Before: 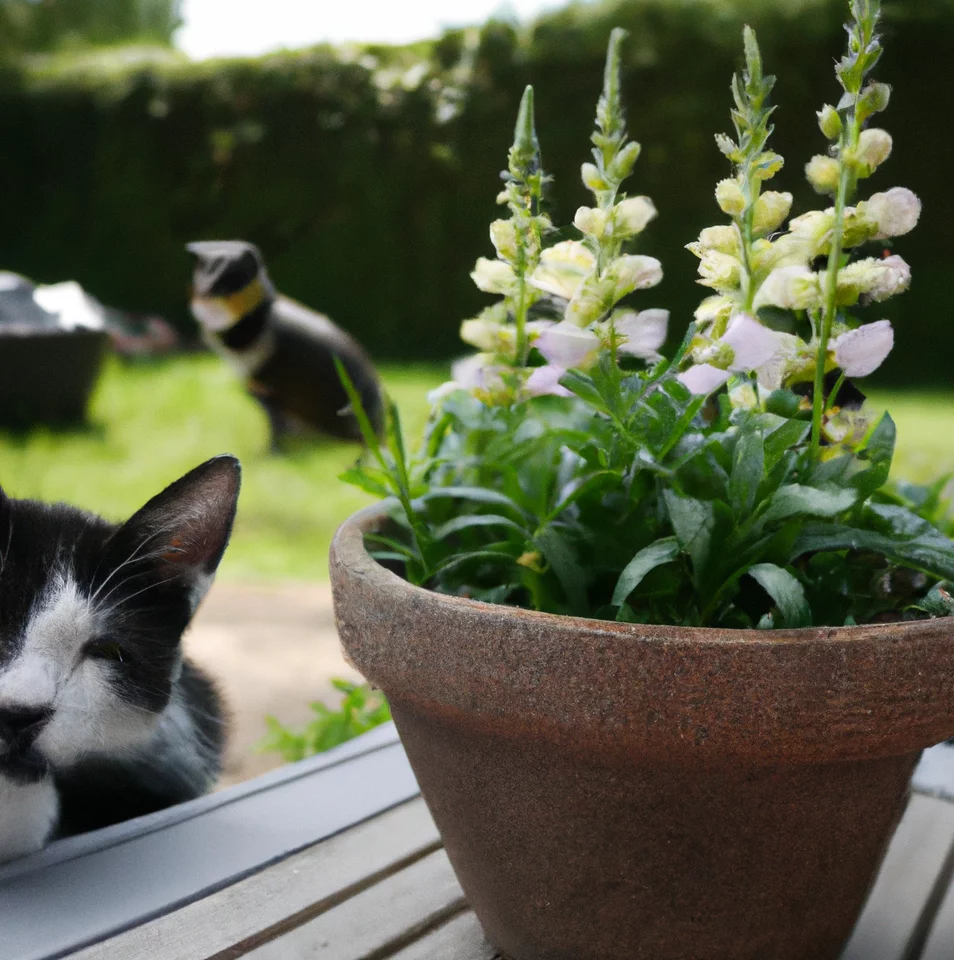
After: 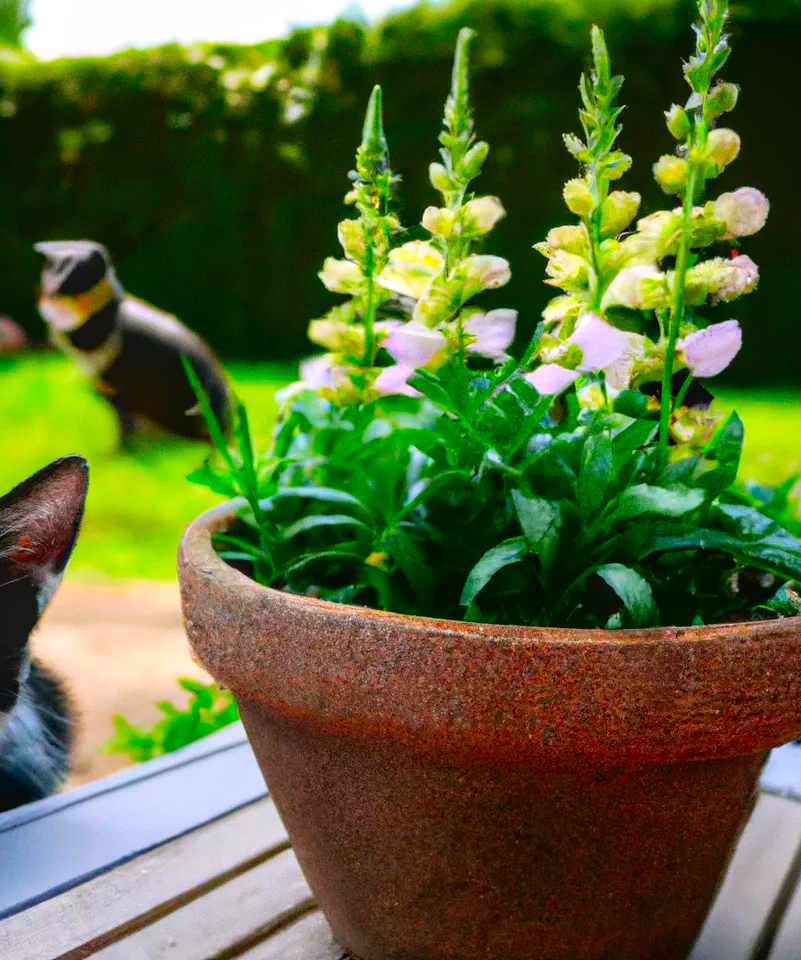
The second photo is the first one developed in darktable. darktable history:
crop: left 15.94%
tone equalizer: -8 EV -0.429 EV, -7 EV -0.373 EV, -6 EV -0.302 EV, -5 EV -0.206 EV, -3 EV 0.197 EV, -2 EV 0.327 EV, -1 EV 0.4 EV, +0 EV 0.408 EV
exposure: black level correction 0.009, exposure -0.165 EV, compensate exposure bias true, compensate highlight preservation false
contrast brightness saturation: contrast -0.099, brightness 0.055, saturation 0.076
color correction: highlights a* 1.55, highlights b* -1.73, saturation 2.42
color zones: curves: ch1 [(0, 0.469) (0.01, 0.469) (0.12, 0.446) (0.248, 0.469) (0.5, 0.5) (0.748, 0.5) (0.99, 0.469) (1, 0.469)]
local contrast: detail 140%
